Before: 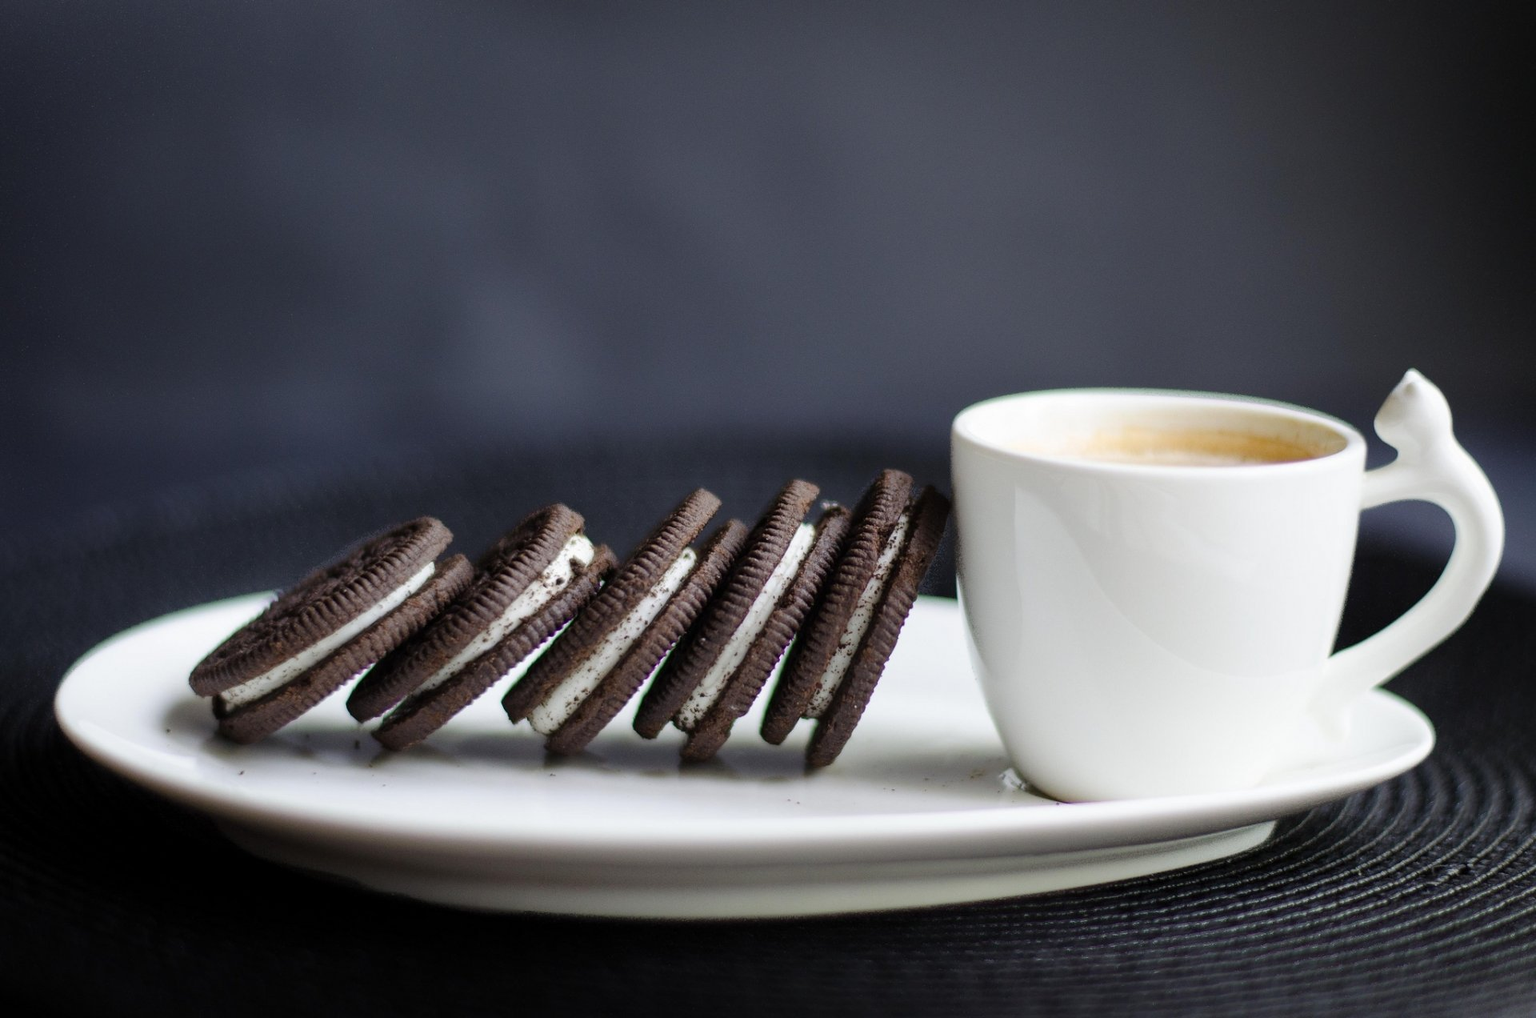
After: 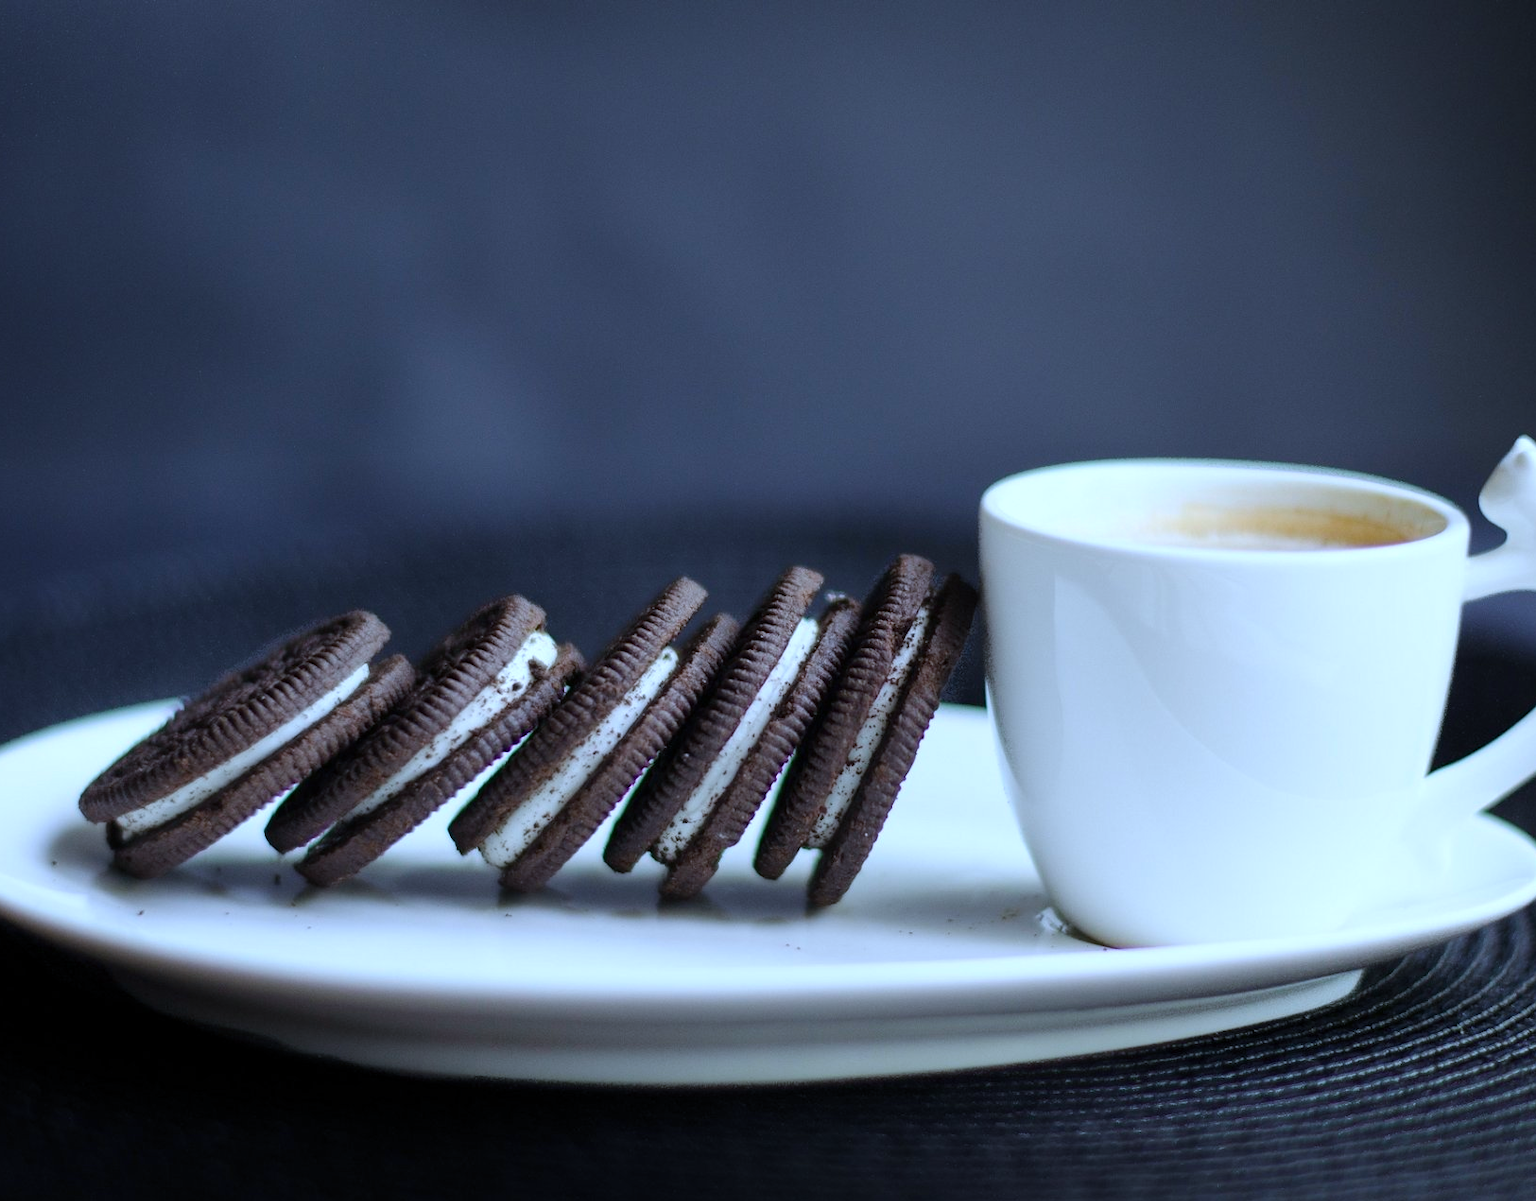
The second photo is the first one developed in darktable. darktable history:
color calibration: illuminant custom, x 0.389, y 0.387, temperature 3810.44 K
crop: left 7.974%, right 7.373%
